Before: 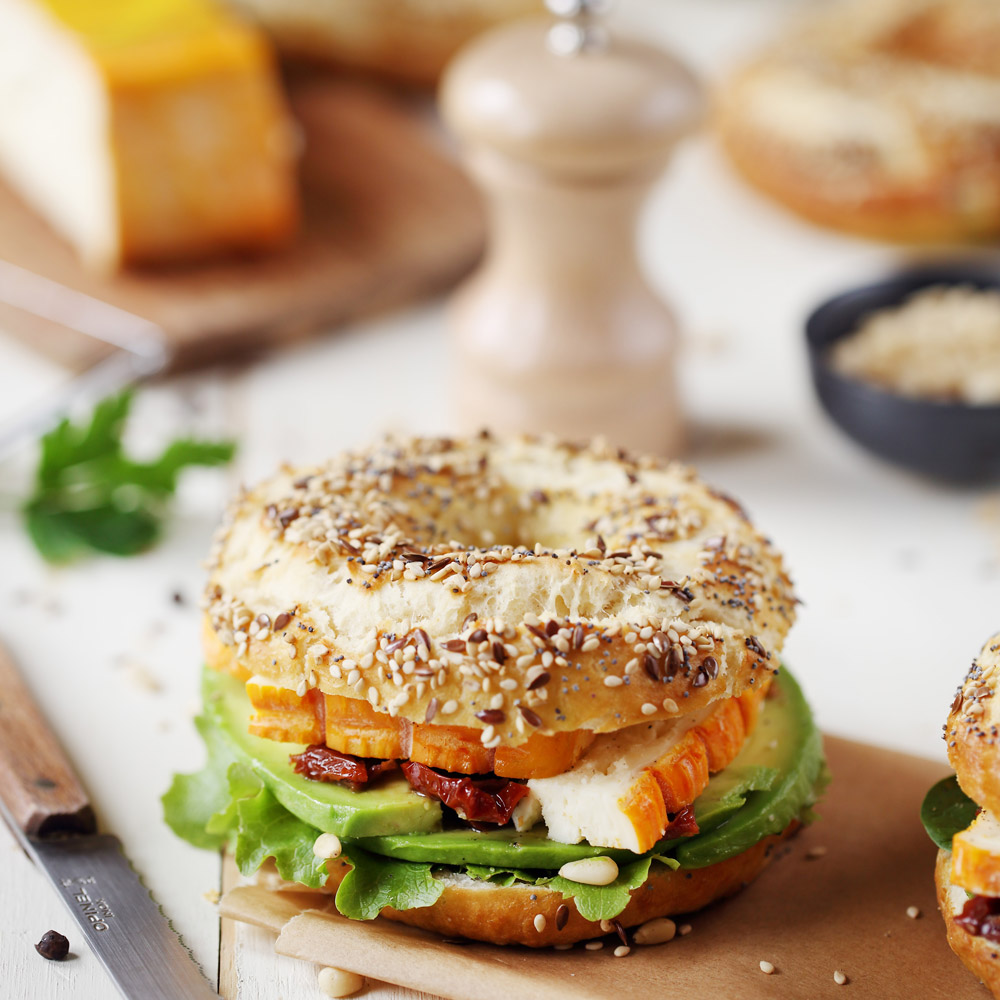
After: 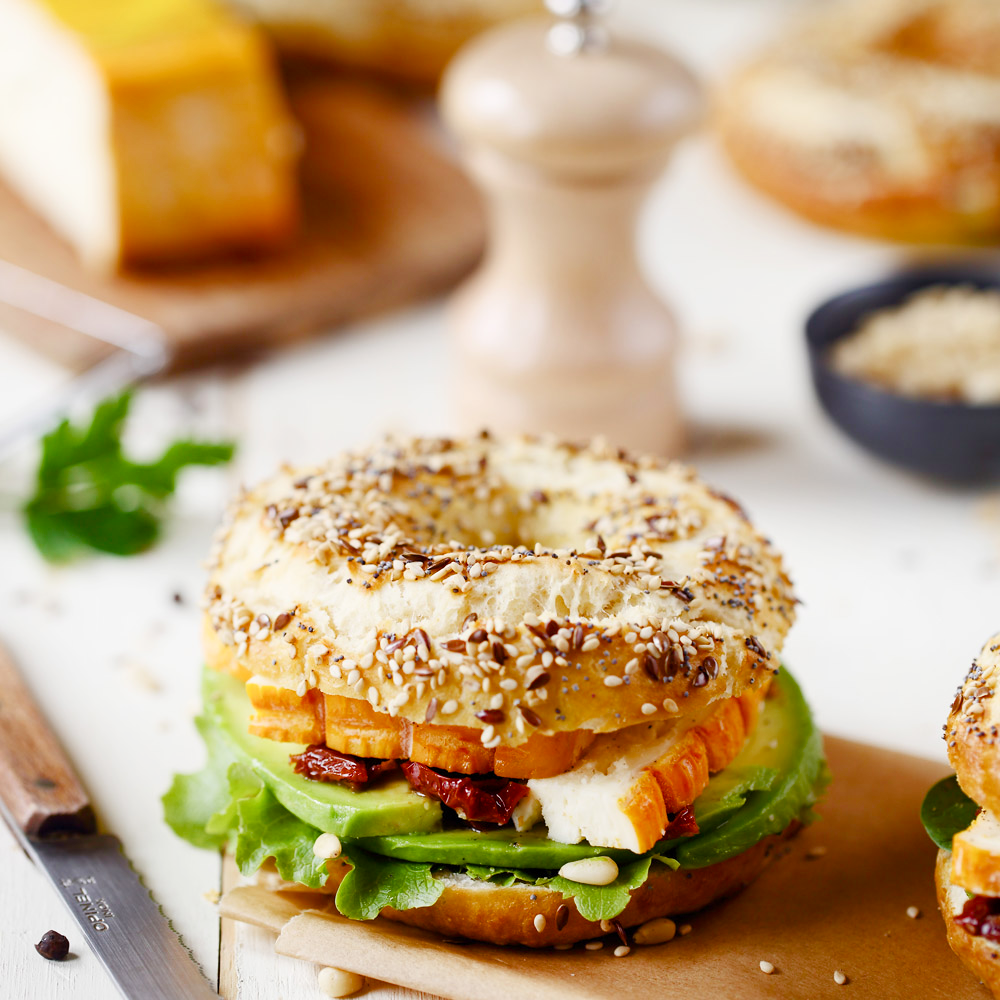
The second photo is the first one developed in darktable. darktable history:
shadows and highlights: shadows 0, highlights 40
color balance rgb: perceptual saturation grading › global saturation 20%, perceptual saturation grading › highlights -25%, perceptual saturation grading › shadows 50%
